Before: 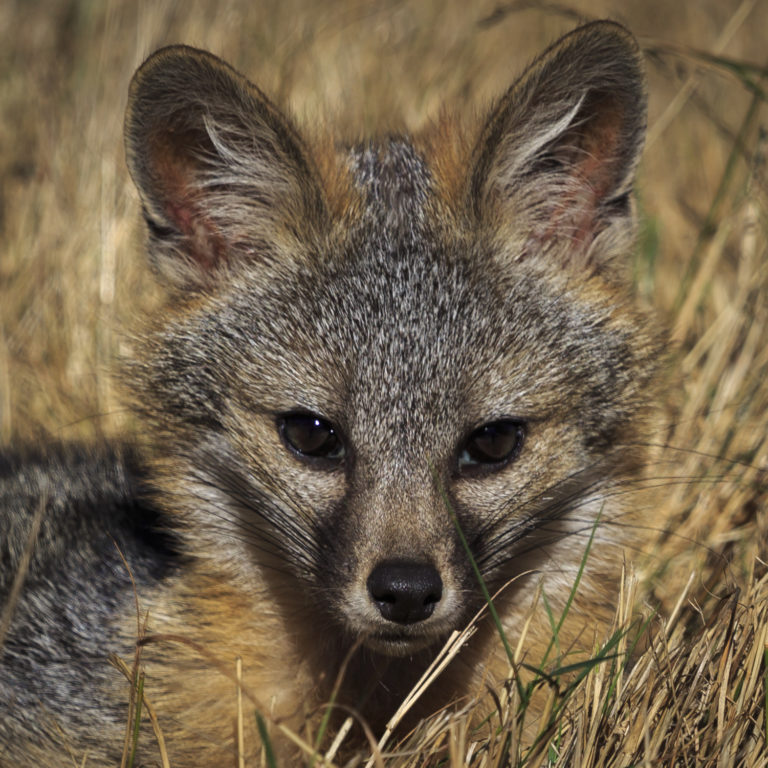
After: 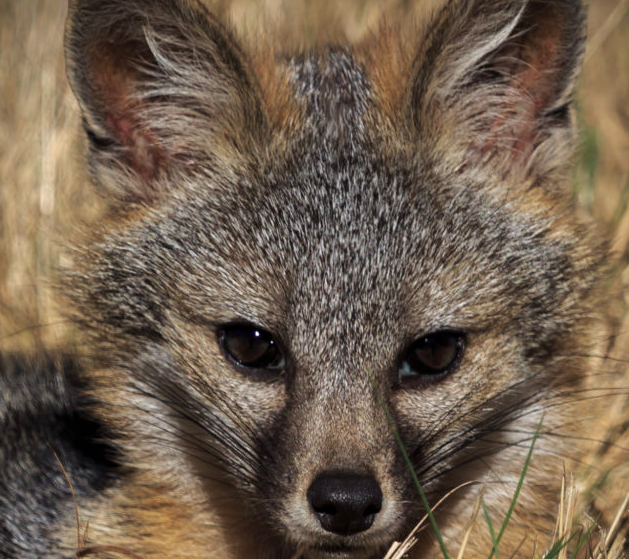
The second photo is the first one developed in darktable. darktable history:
color correction: highlights b* 0.037, saturation 0.85
crop: left 7.893%, top 11.696%, right 10.194%, bottom 15.449%
